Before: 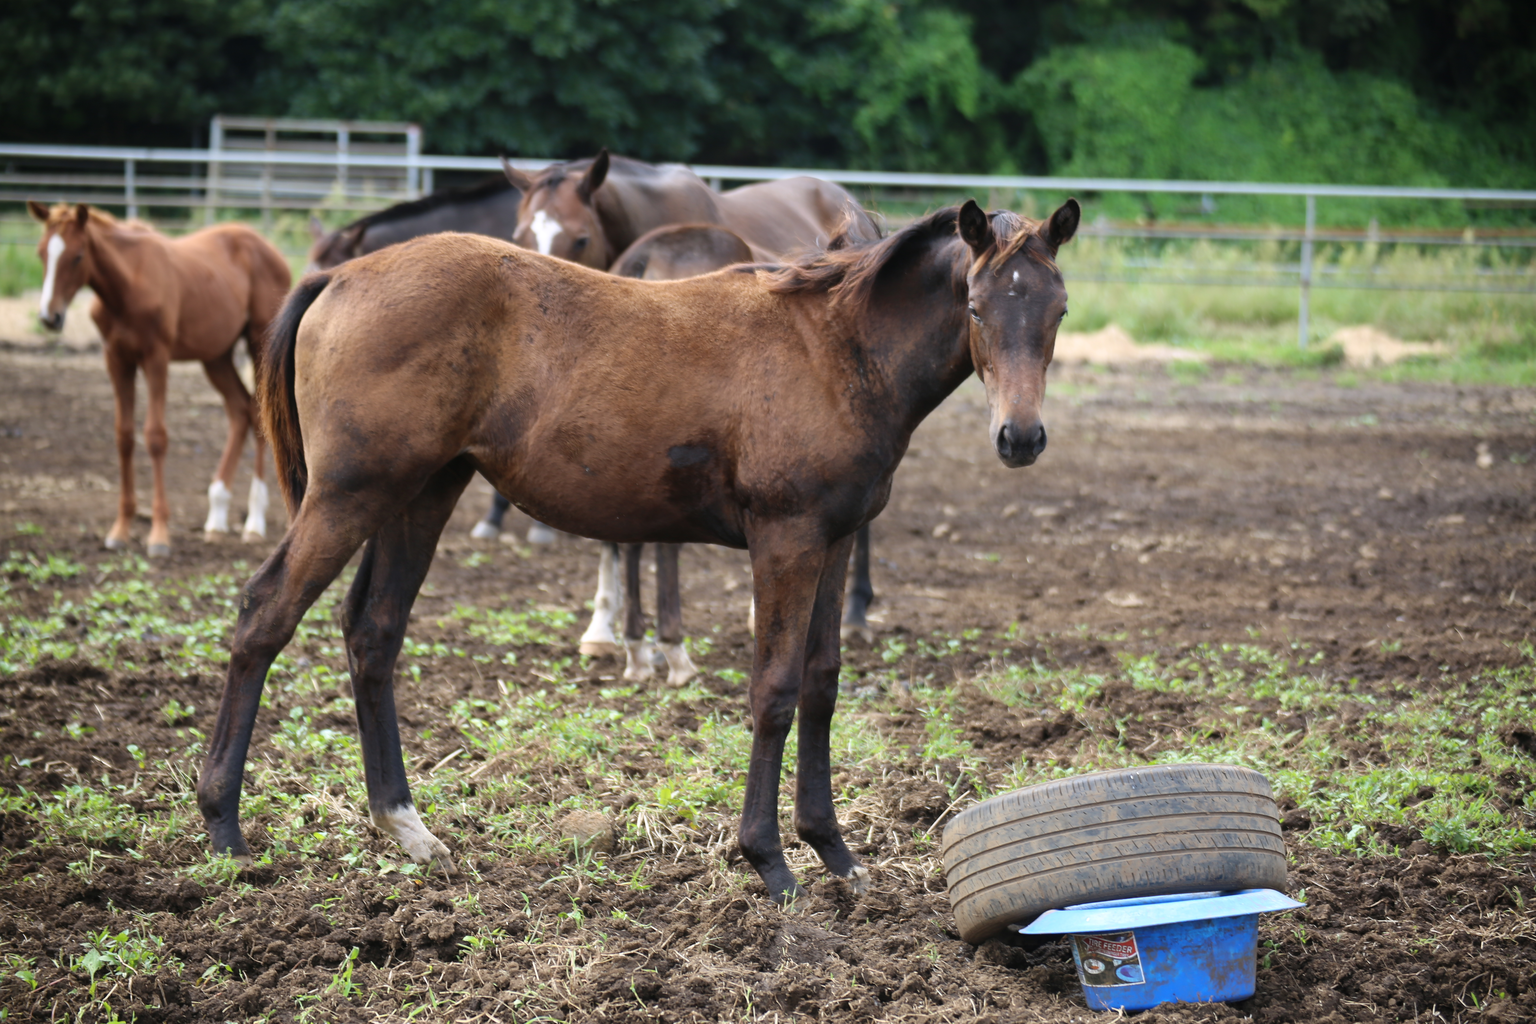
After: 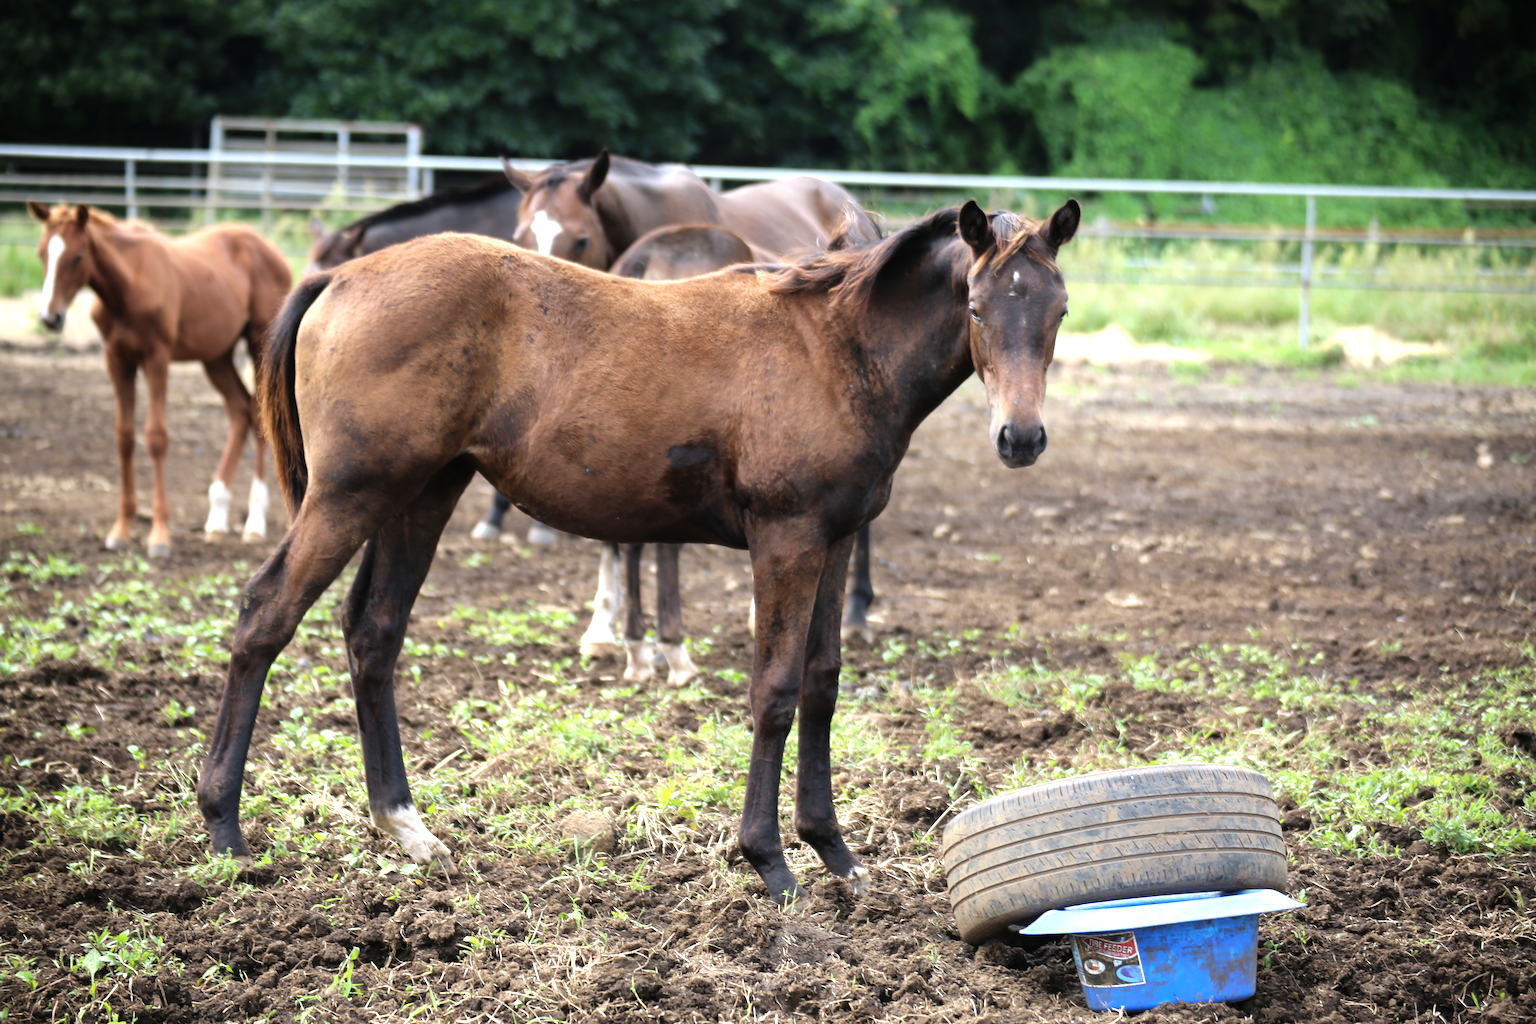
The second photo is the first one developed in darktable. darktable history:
tone equalizer: -8 EV -0.723 EV, -7 EV -0.725 EV, -6 EV -0.591 EV, -5 EV -0.424 EV, -3 EV 0.366 EV, -2 EV 0.6 EV, -1 EV 0.674 EV, +0 EV 0.755 EV
